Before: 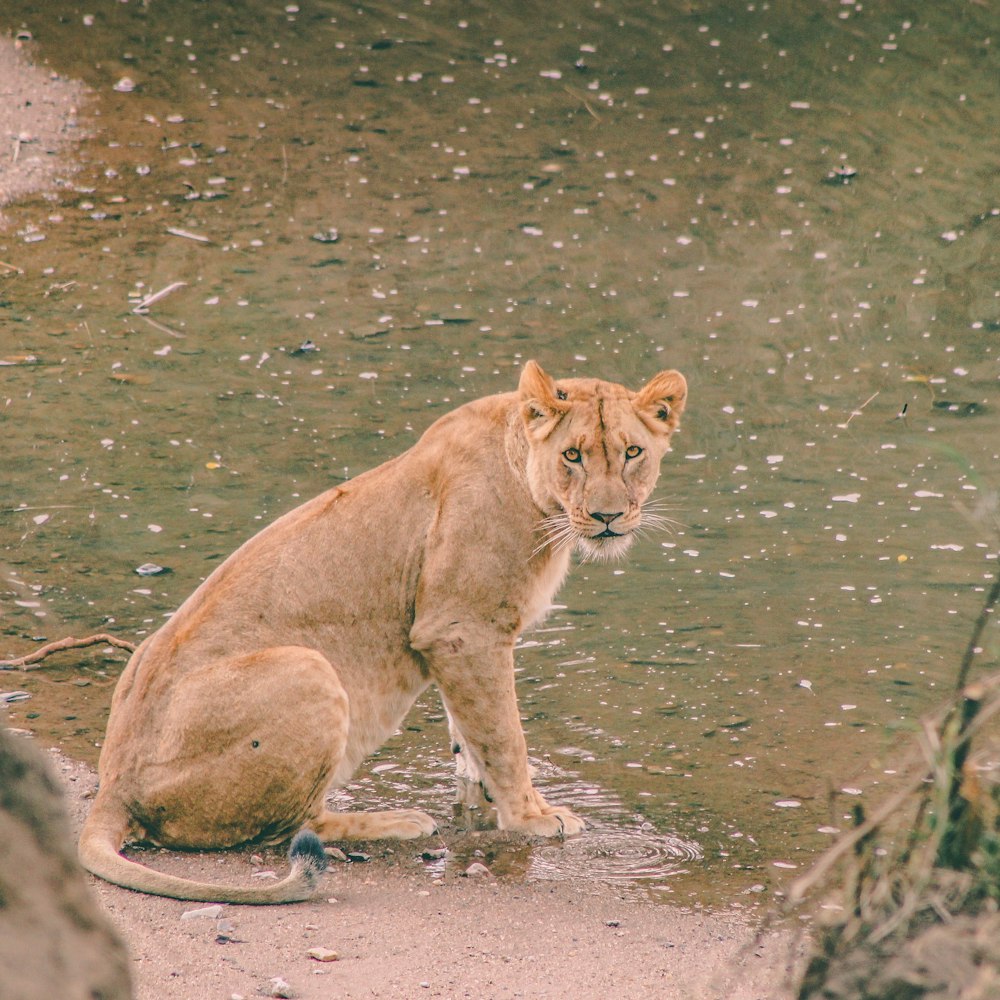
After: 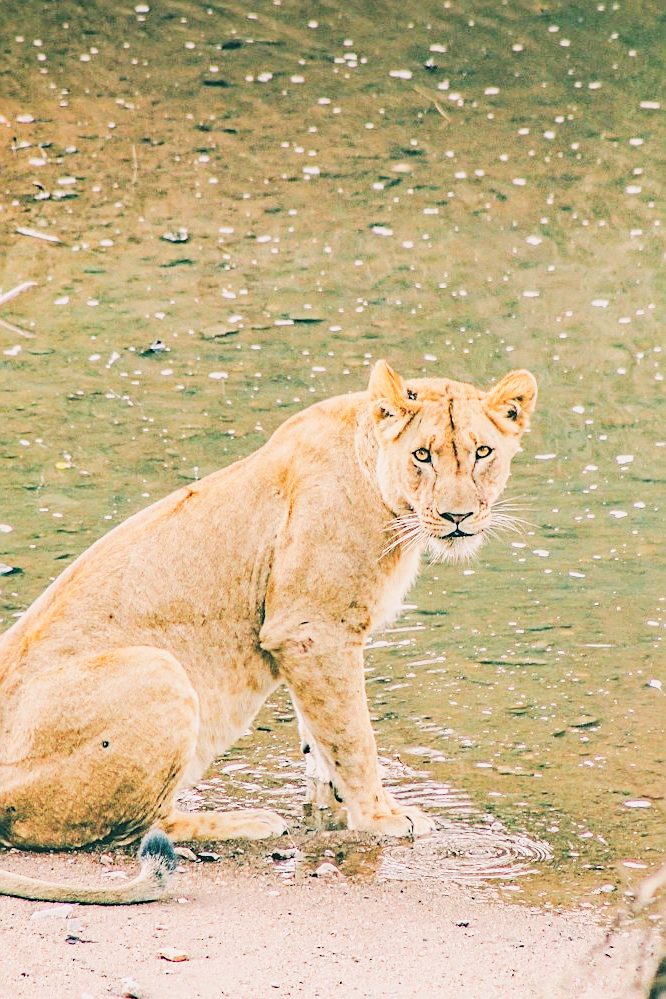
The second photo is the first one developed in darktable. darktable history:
exposure: black level correction 0.001, exposure 0.5 EV, compensate exposure bias true, compensate highlight preservation false
sigmoid: contrast 1.81, skew -0.21, preserve hue 0%, red attenuation 0.1, red rotation 0.035, green attenuation 0.1, green rotation -0.017, blue attenuation 0.15, blue rotation -0.052, base primaries Rec2020
contrast brightness saturation: brightness 0.28
crop and rotate: left 15.055%, right 18.278%
haze removal: compatibility mode true, adaptive false
sharpen: on, module defaults
